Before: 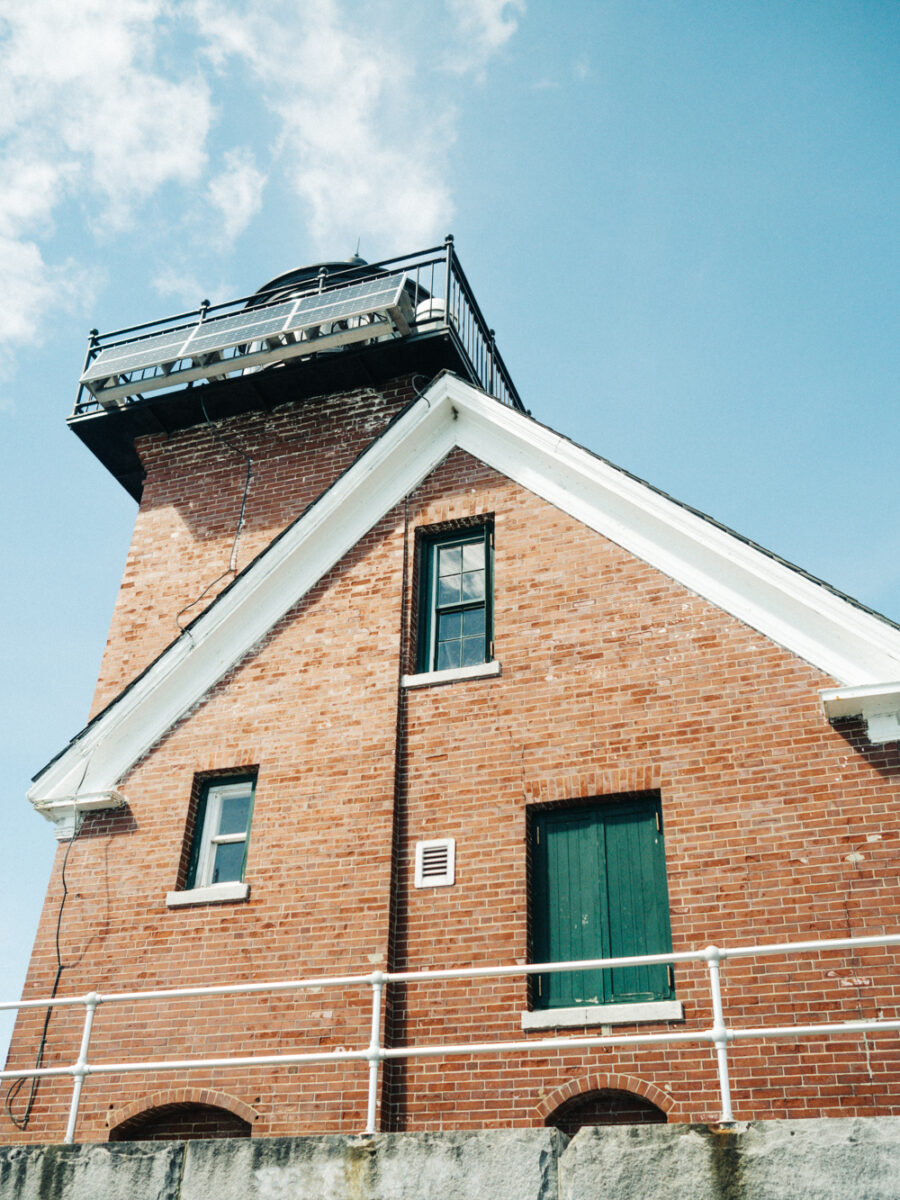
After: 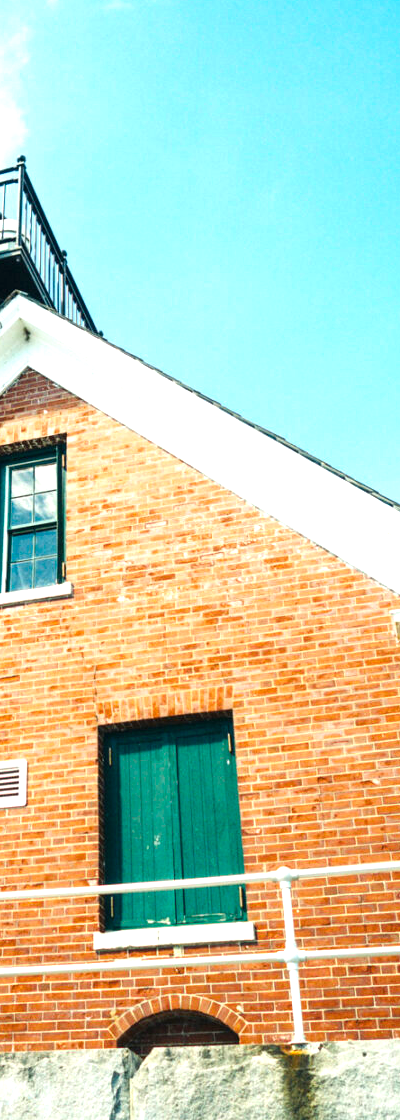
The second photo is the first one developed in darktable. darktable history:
exposure: exposure 0.785 EV, compensate highlight preservation false
color balance rgb: linear chroma grading › global chroma 13.3%, global vibrance 41.49%
crop: left 47.628%, top 6.643%, right 7.874%
